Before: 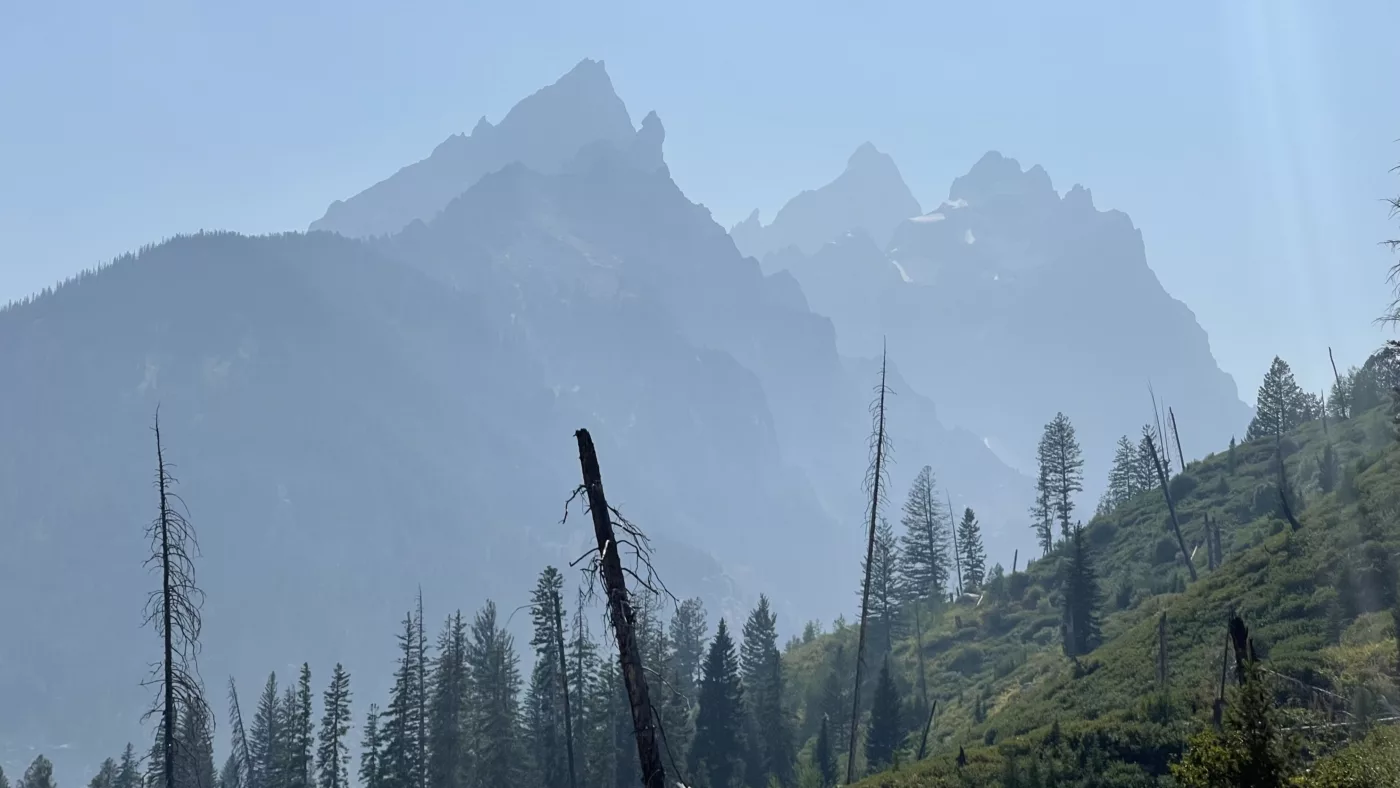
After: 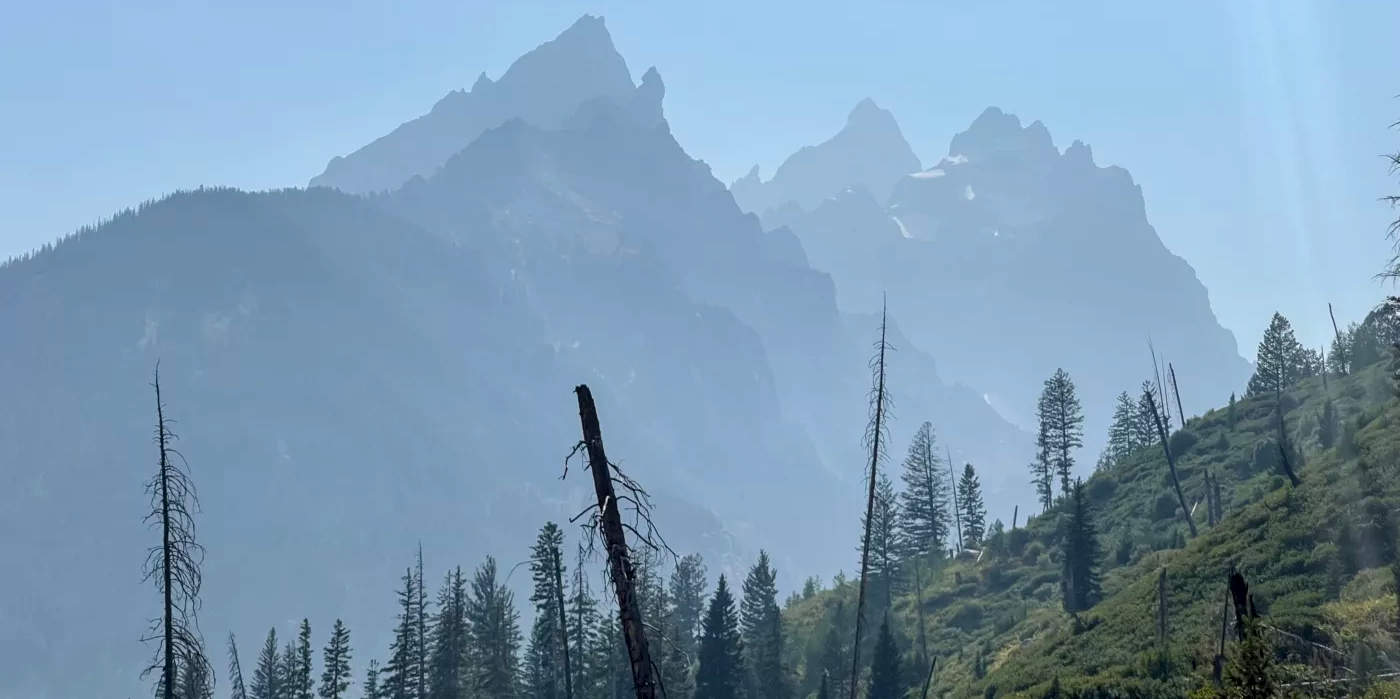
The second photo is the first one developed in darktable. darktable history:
local contrast: on, module defaults
crop and rotate: top 5.609%, bottom 5.609%
